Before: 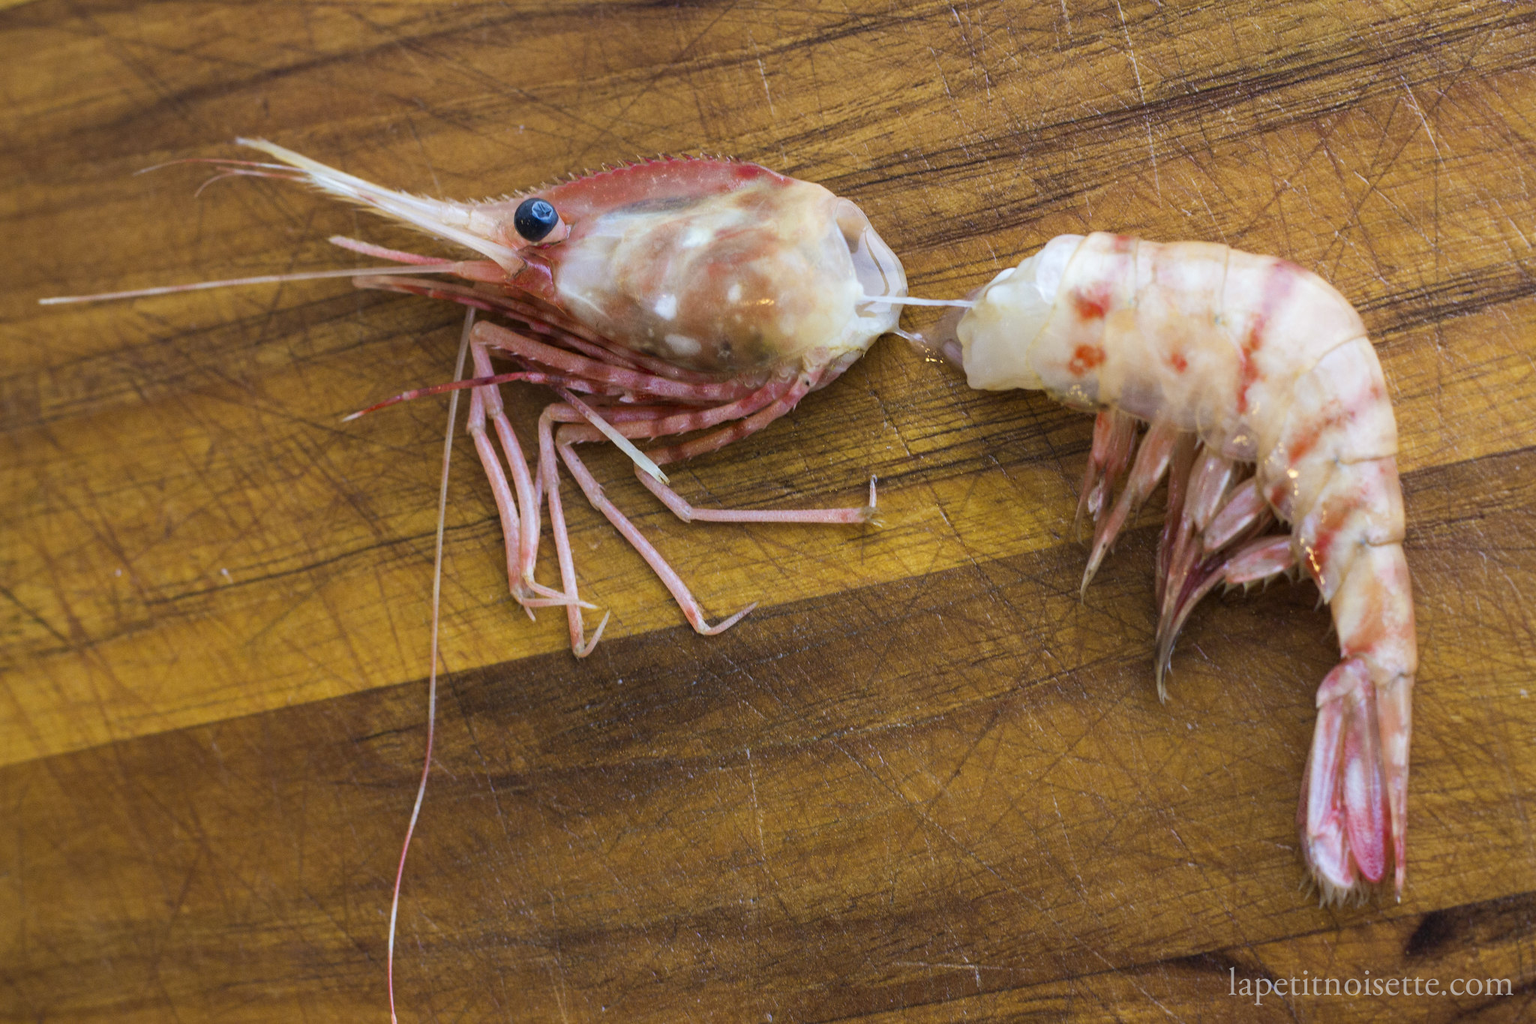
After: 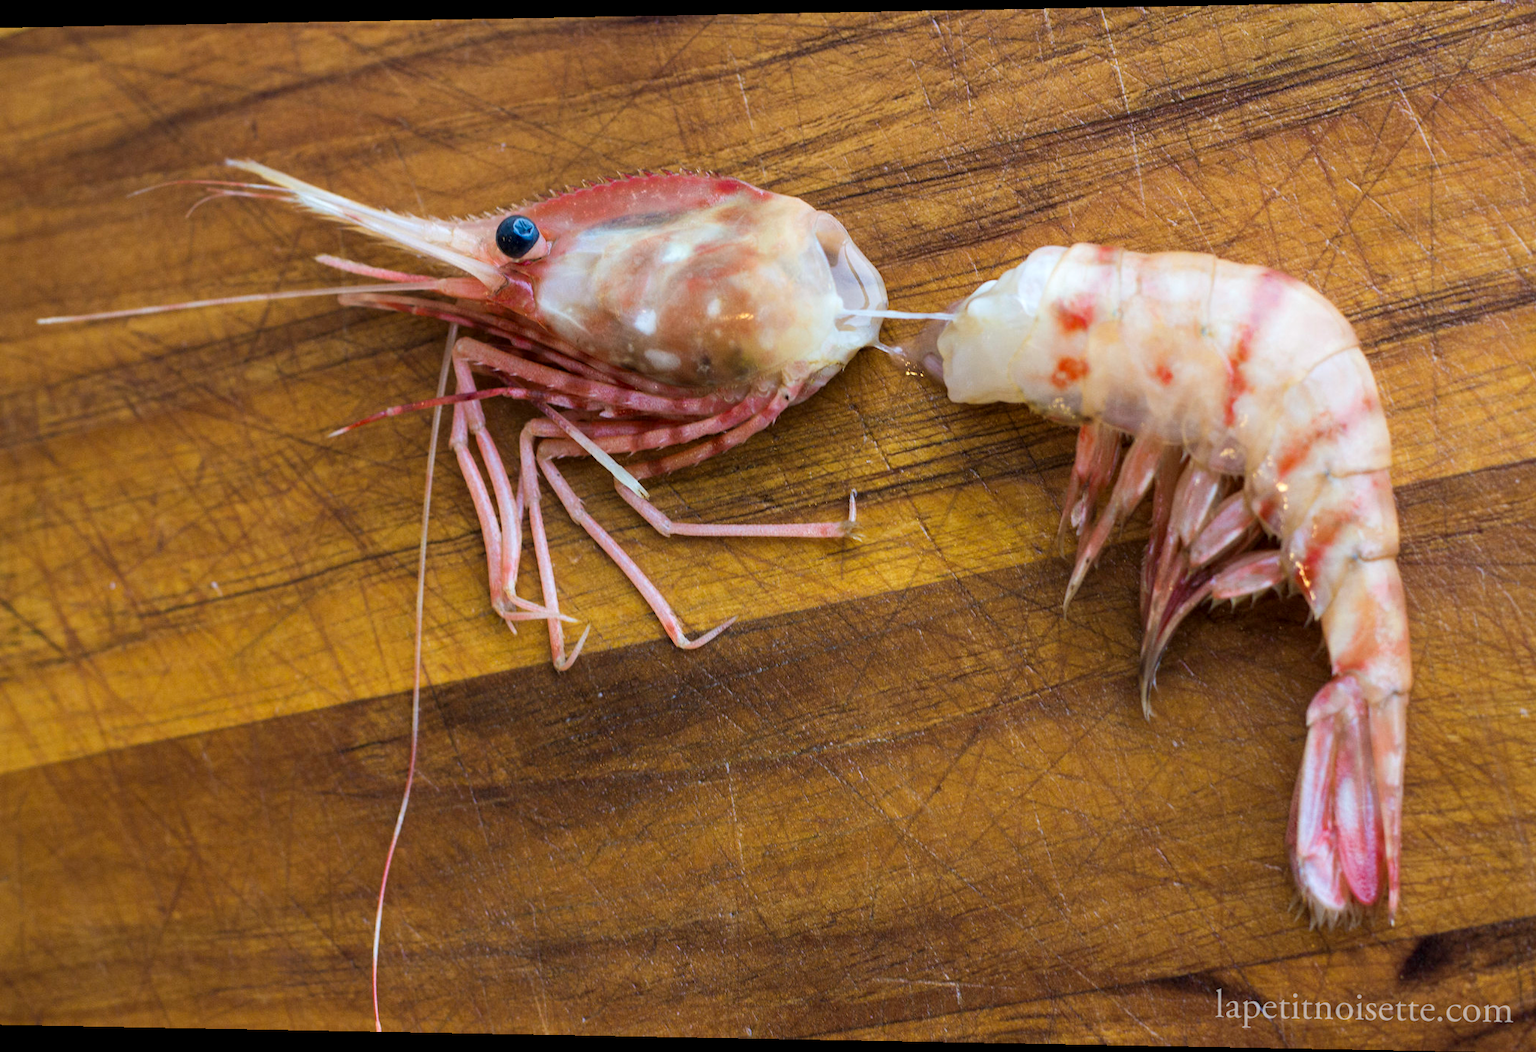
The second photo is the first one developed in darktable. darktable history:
contrast equalizer: octaves 7, y [[0.6 ×6], [0.55 ×6], [0 ×6], [0 ×6], [0 ×6]], mix 0.15
rotate and perspective: lens shift (horizontal) -0.055, automatic cropping off
